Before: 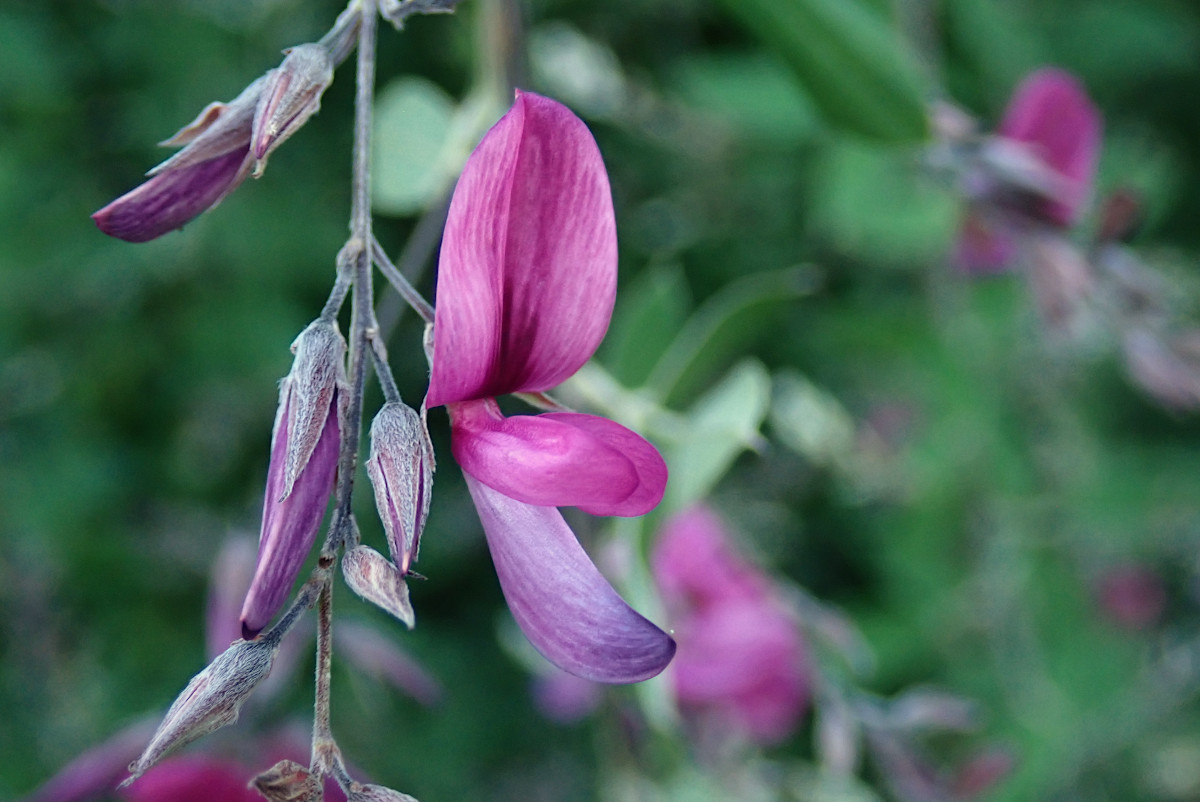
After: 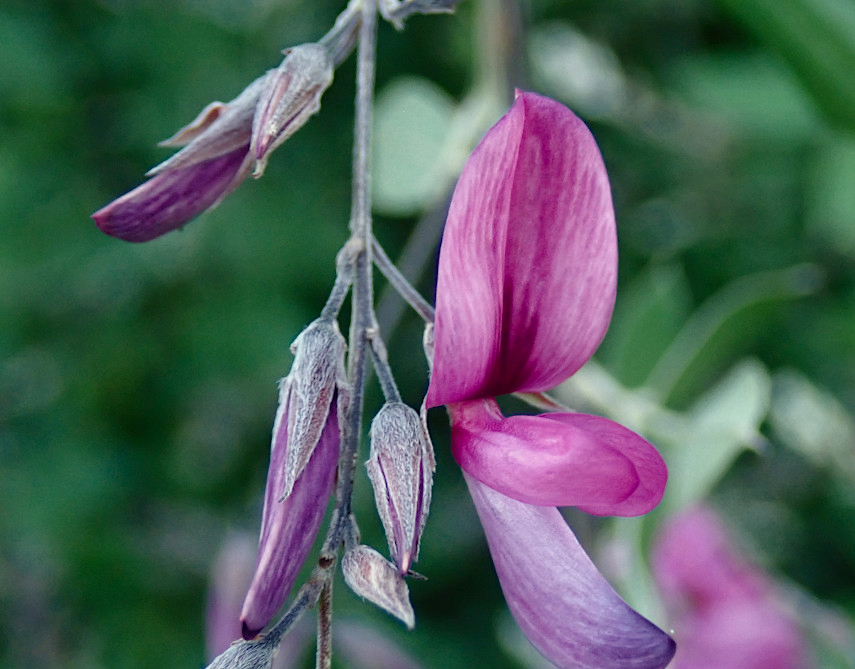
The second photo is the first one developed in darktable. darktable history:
crop: right 28.729%, bottom 16.532%
color balance rgb: linear chroma grading › shadows -2.07%, linear chroma grading › highlights -14.277%, linear chroma grading › global chroma -9.735%, linear chroma grading › mid-tones -9.922%, perceptual saturation grading › global saturation 20%, perceptual saturation grading › highlights -25.528%, perceptual saturation grading › shadows 25.206%, global vibrance 9.453%
